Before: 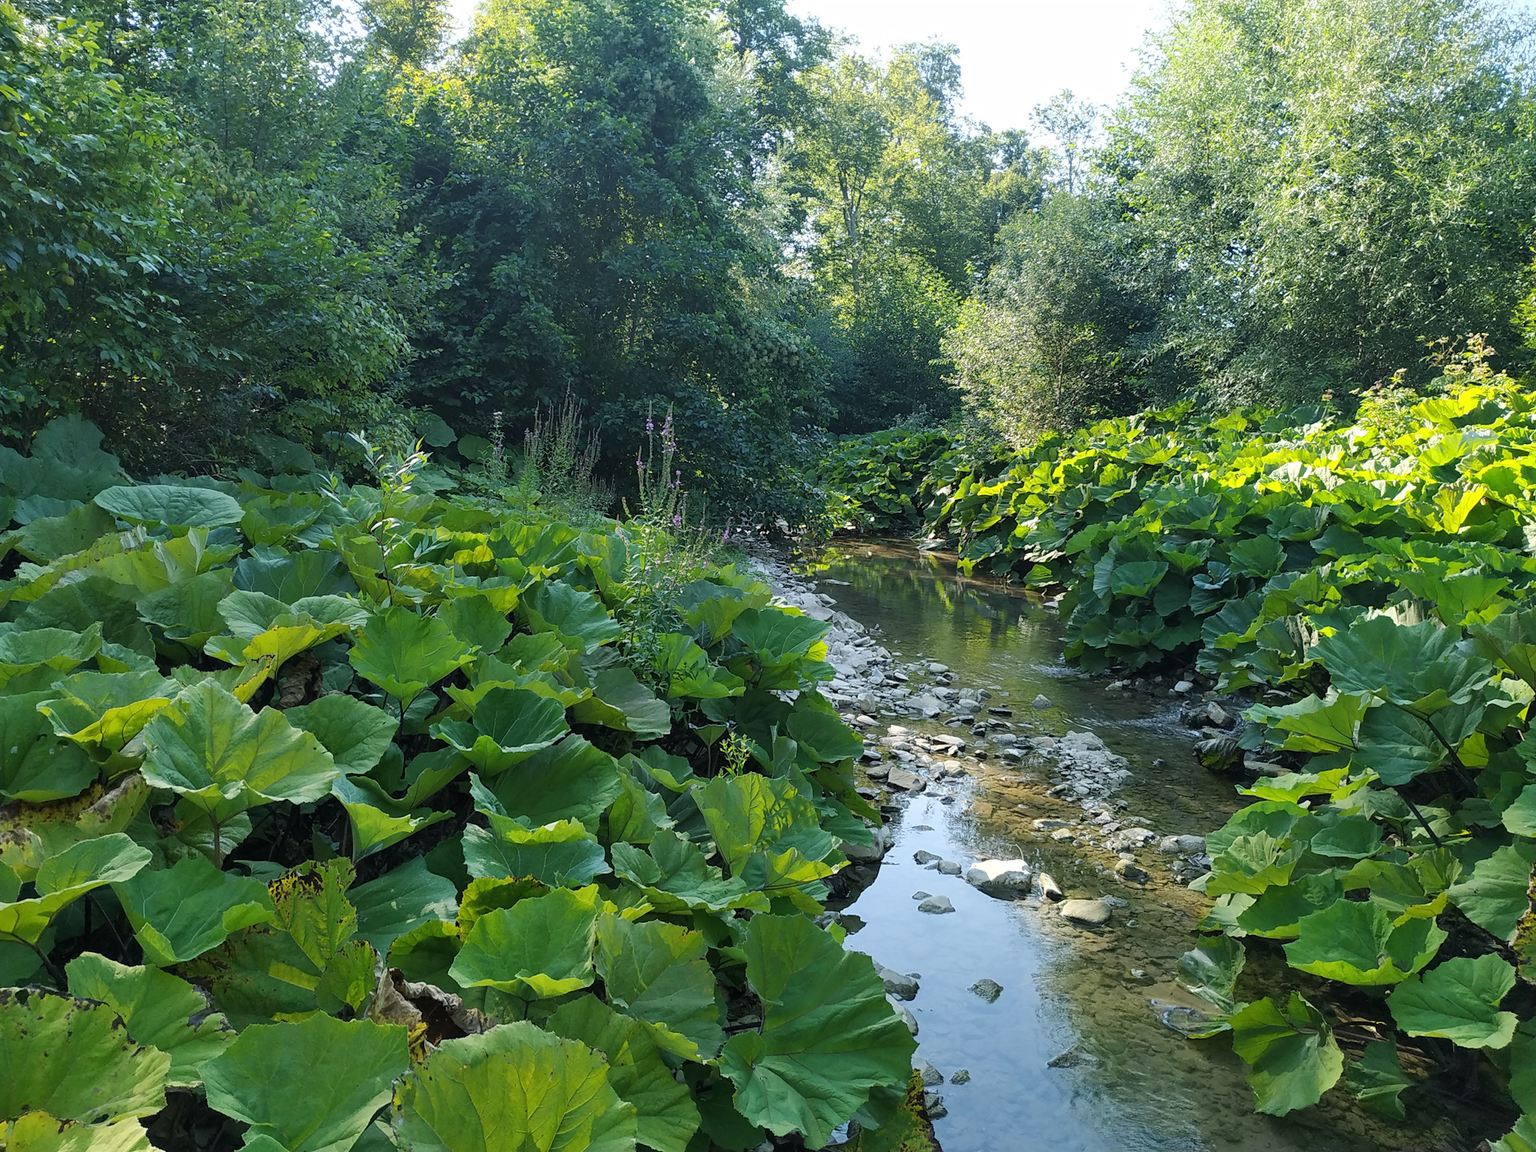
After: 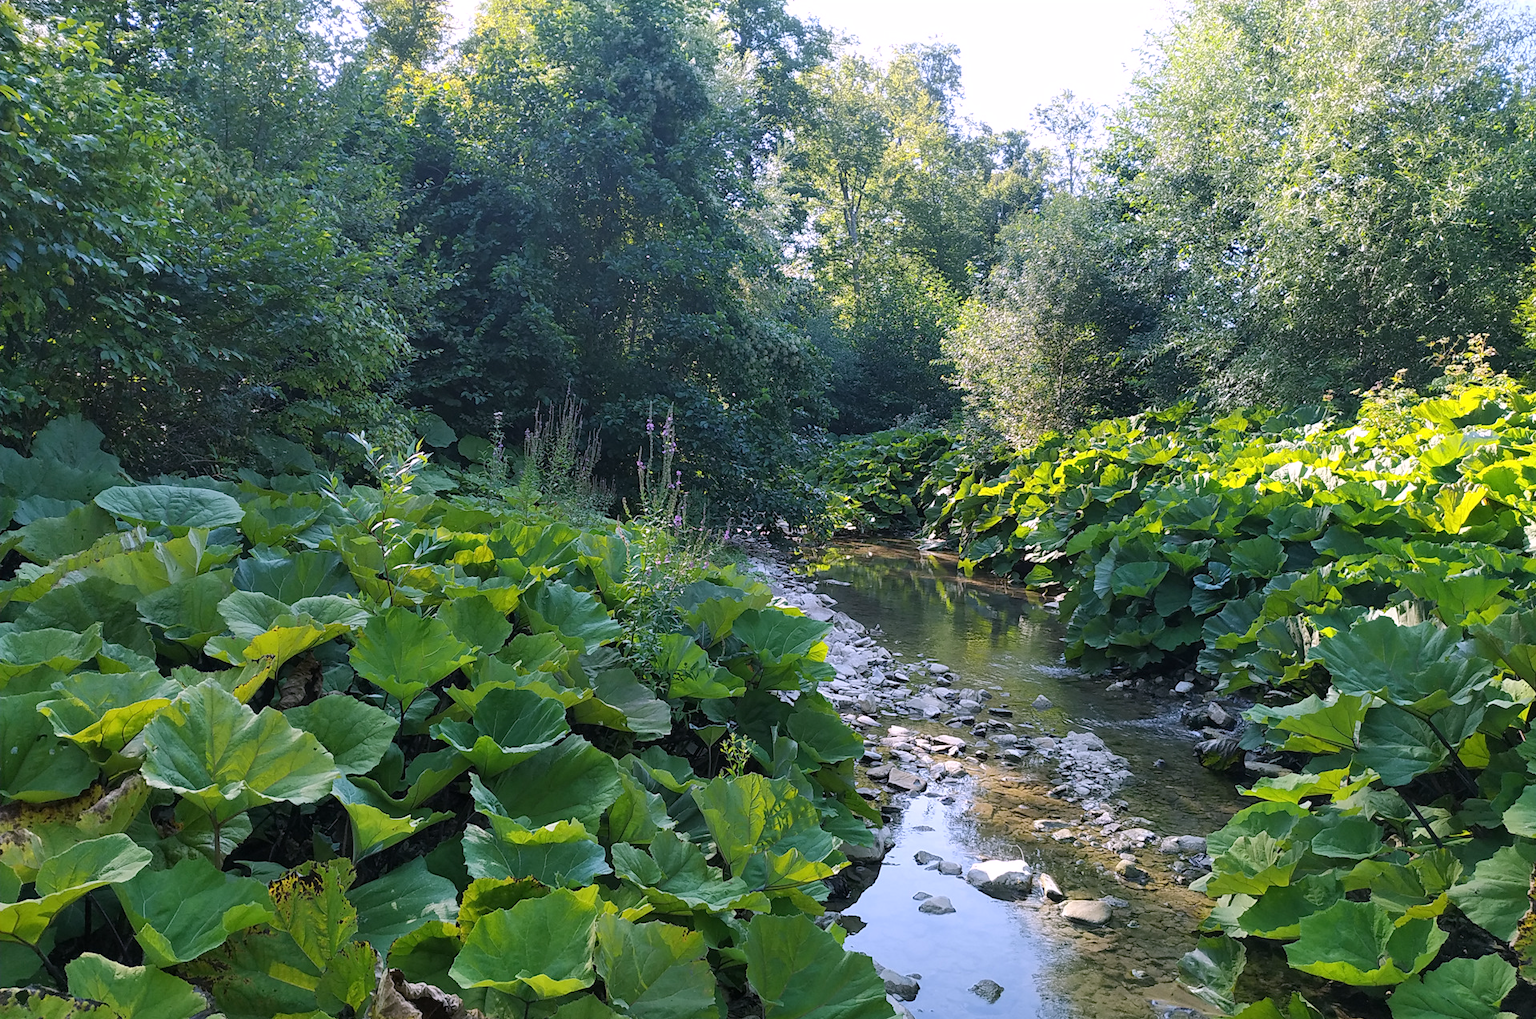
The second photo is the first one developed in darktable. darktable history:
crop and rotate: top 0%, bottom 11.49%
white balance: red 1.066, blue 1.119
